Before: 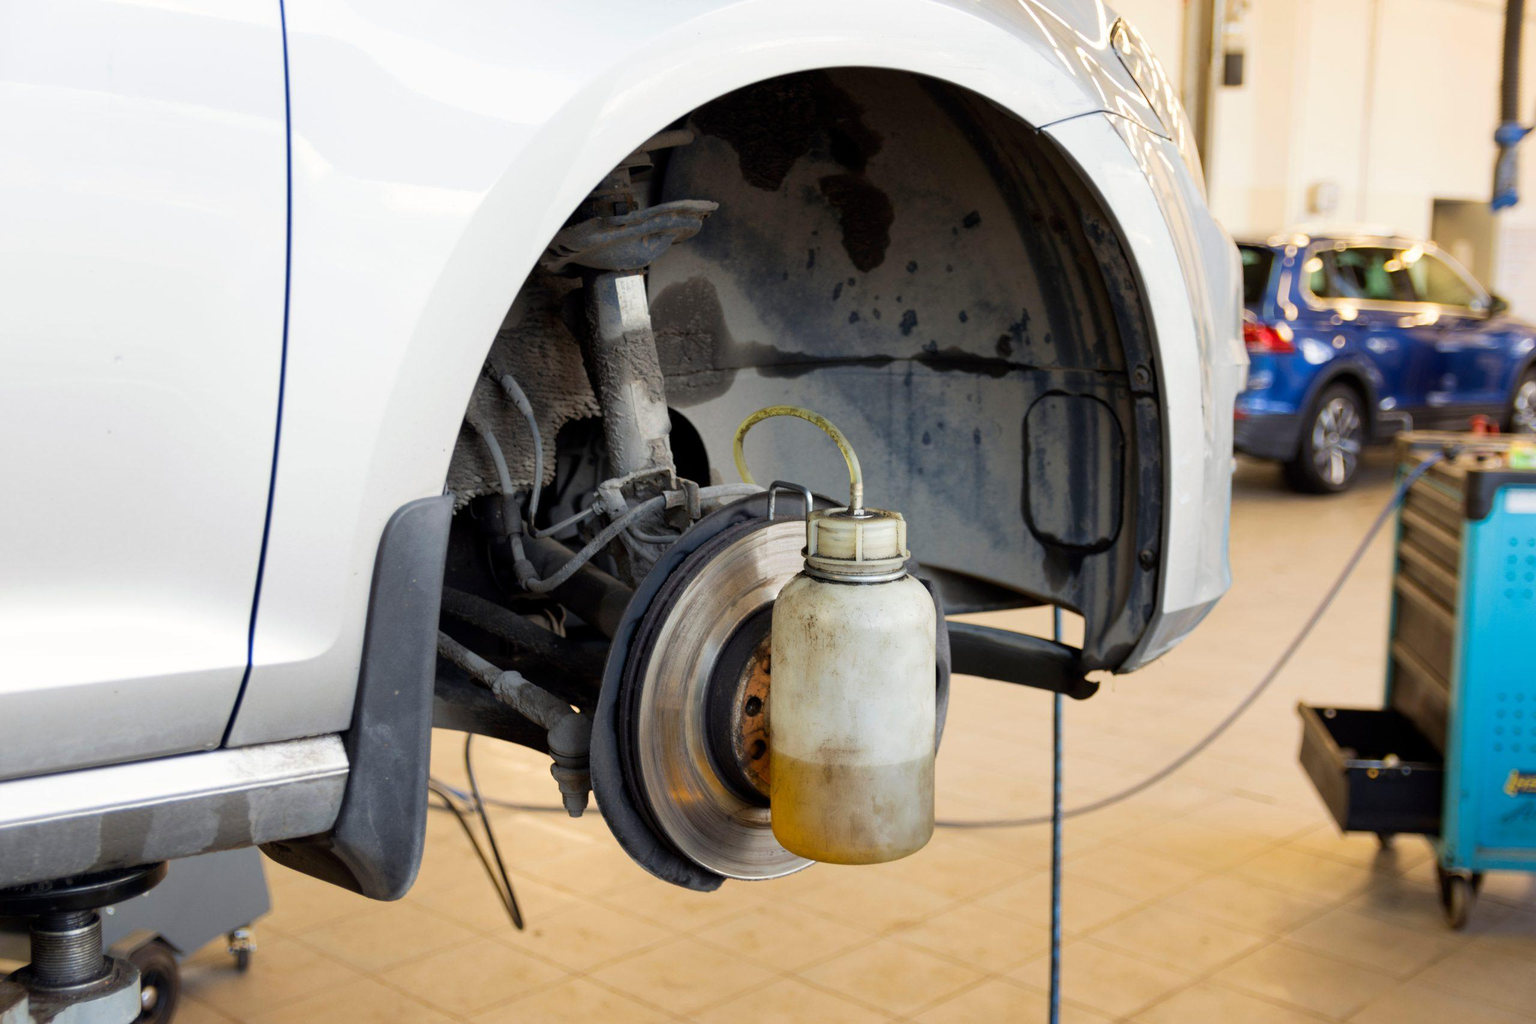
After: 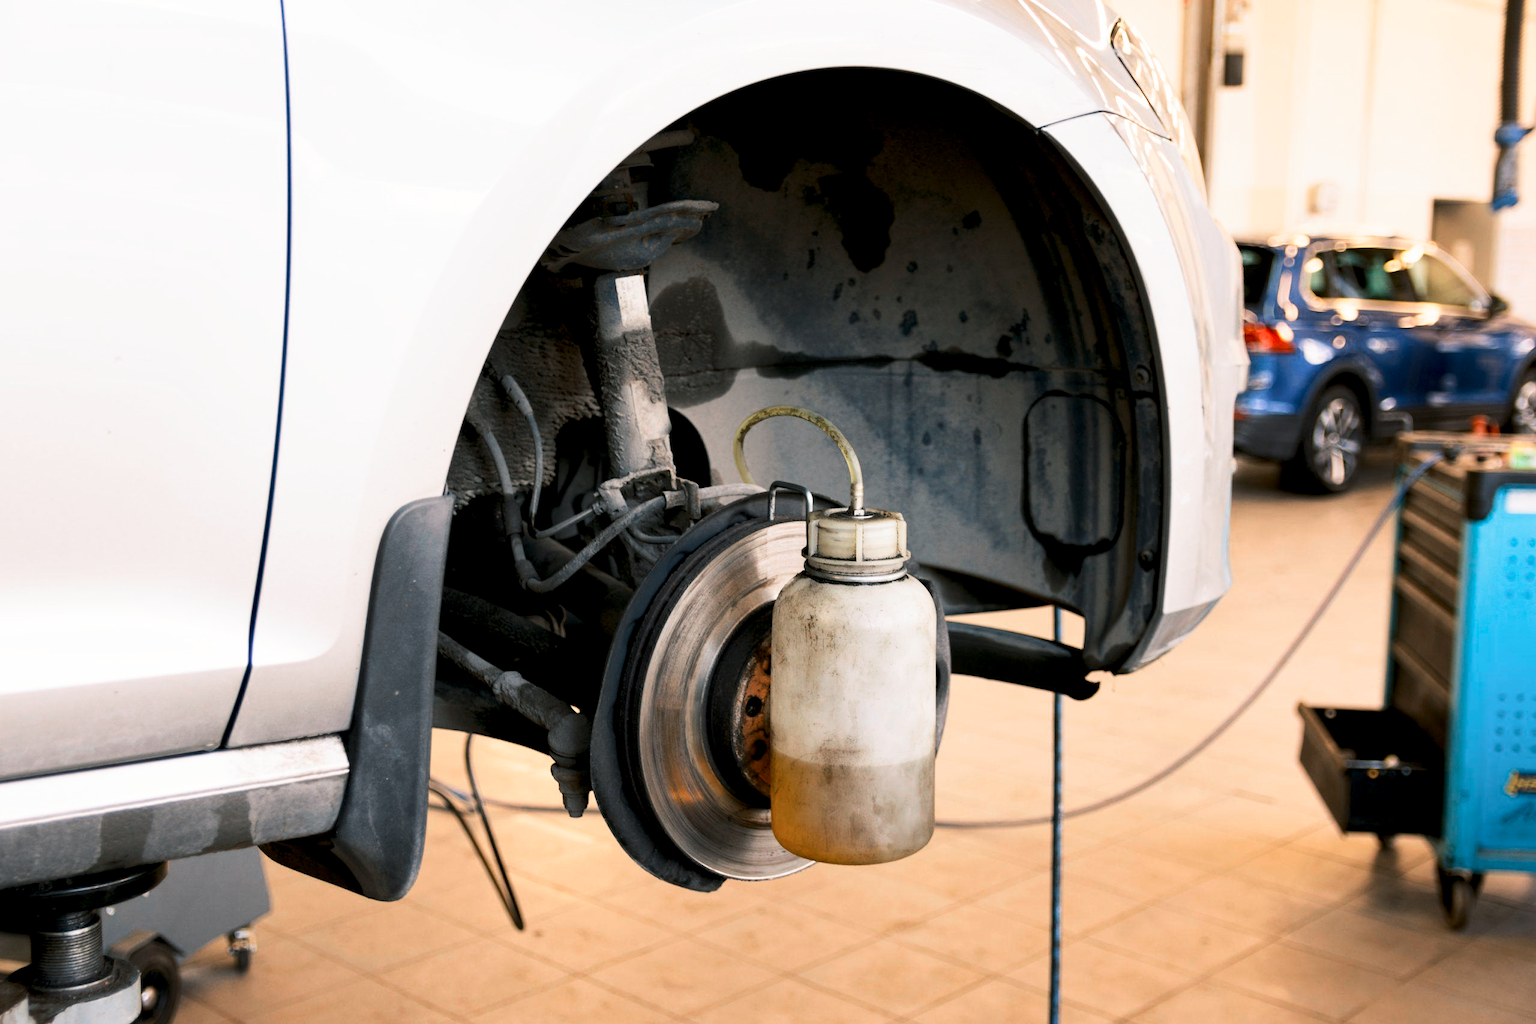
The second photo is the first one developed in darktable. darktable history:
tone curve: curves: ch0 [(0, 0) (0.003, 0.003) (0.011, 0.012) (0.025, 0.027) (0.044, 0.048) (0.069, 0.076) (0.1, 0.109) (0.136, 0.148) (0.177, 0.194) (0.224, 0.245) (0.277, 0.303) (0.335, 0.366) (0.399, 0.436) (0.468, 0.511) (0.543, 0.593) (0.623, 0.681) (0.709, 0.775) (0.801, 0.875) (0.898, 0.954) (1, 1)], preserve colors none
color look up table: target L [73.75, 64.83, 43.57, 26.99, 199.98, 100, 64.42, 55.52, 49.24, 40.12, 23.55, 56.5, 54.42, 39.11, 21.67, 85.93, 78.92, 65.94, 67.46, 49.88, 44.21, 46.42, 21.48, 7.4, 0 ×25], target a [0.701, -17.58, -35.59, -13.03, 0.063, -0.002, 19.03, 34.46, 45.28, 47.24, 7.918, 5.081, 40.98, 2.445, 11.98, 3.536, 2.57, -22.39, 1.587, -17.97, -2.184, -5.743, -3.821, -2.426, 0 ×25], target b [48.76, 33.03, 8.504, 6.926, -0.031, 0.026, 16.18, 47.1, 31.84, 43.37, 10.68, -15.63, 8.118, -35.77, -8.217, 1.105, 0.804, -16.4, -0.384, -32.54, -3.214, -23.82, -2.918, -0.324, 0 ×25], num patches 24
